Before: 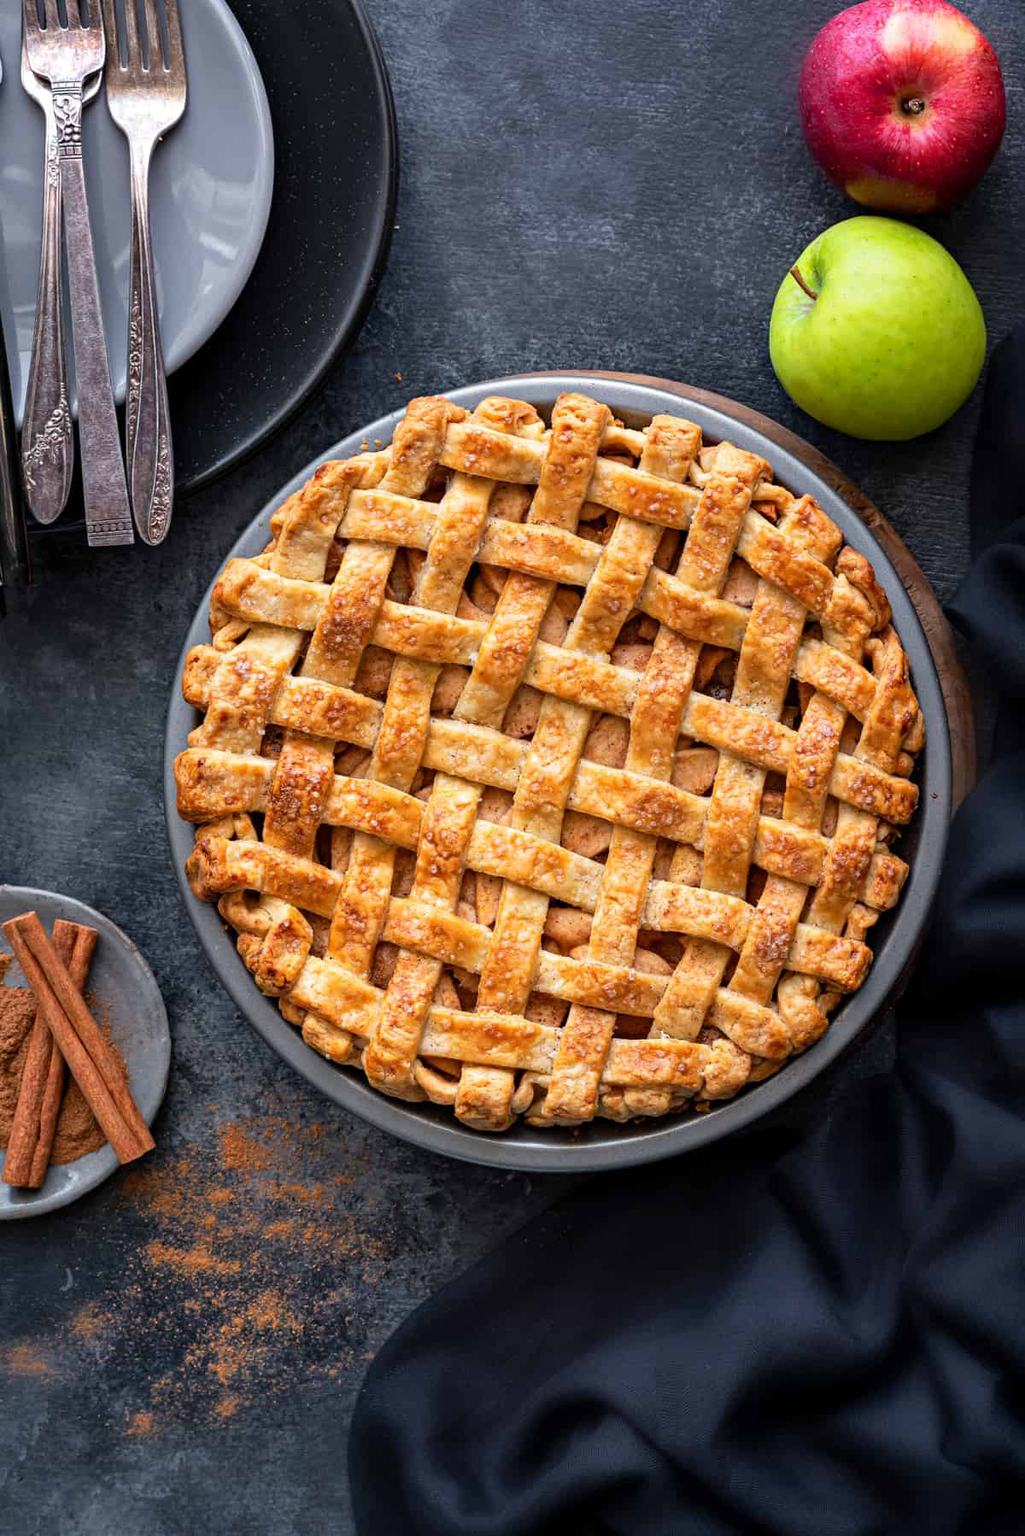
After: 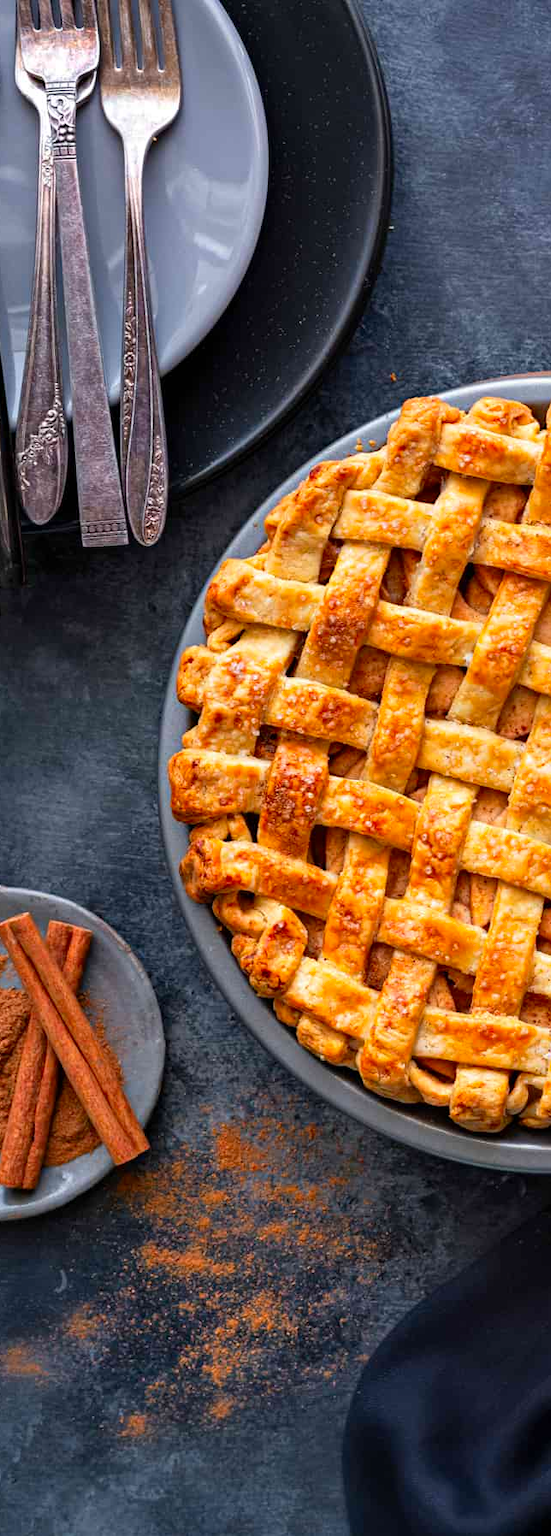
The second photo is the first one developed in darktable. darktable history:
crop: left 0.587%, right 45.588%, bottom 0.086%
color correction: saturation 1.34
